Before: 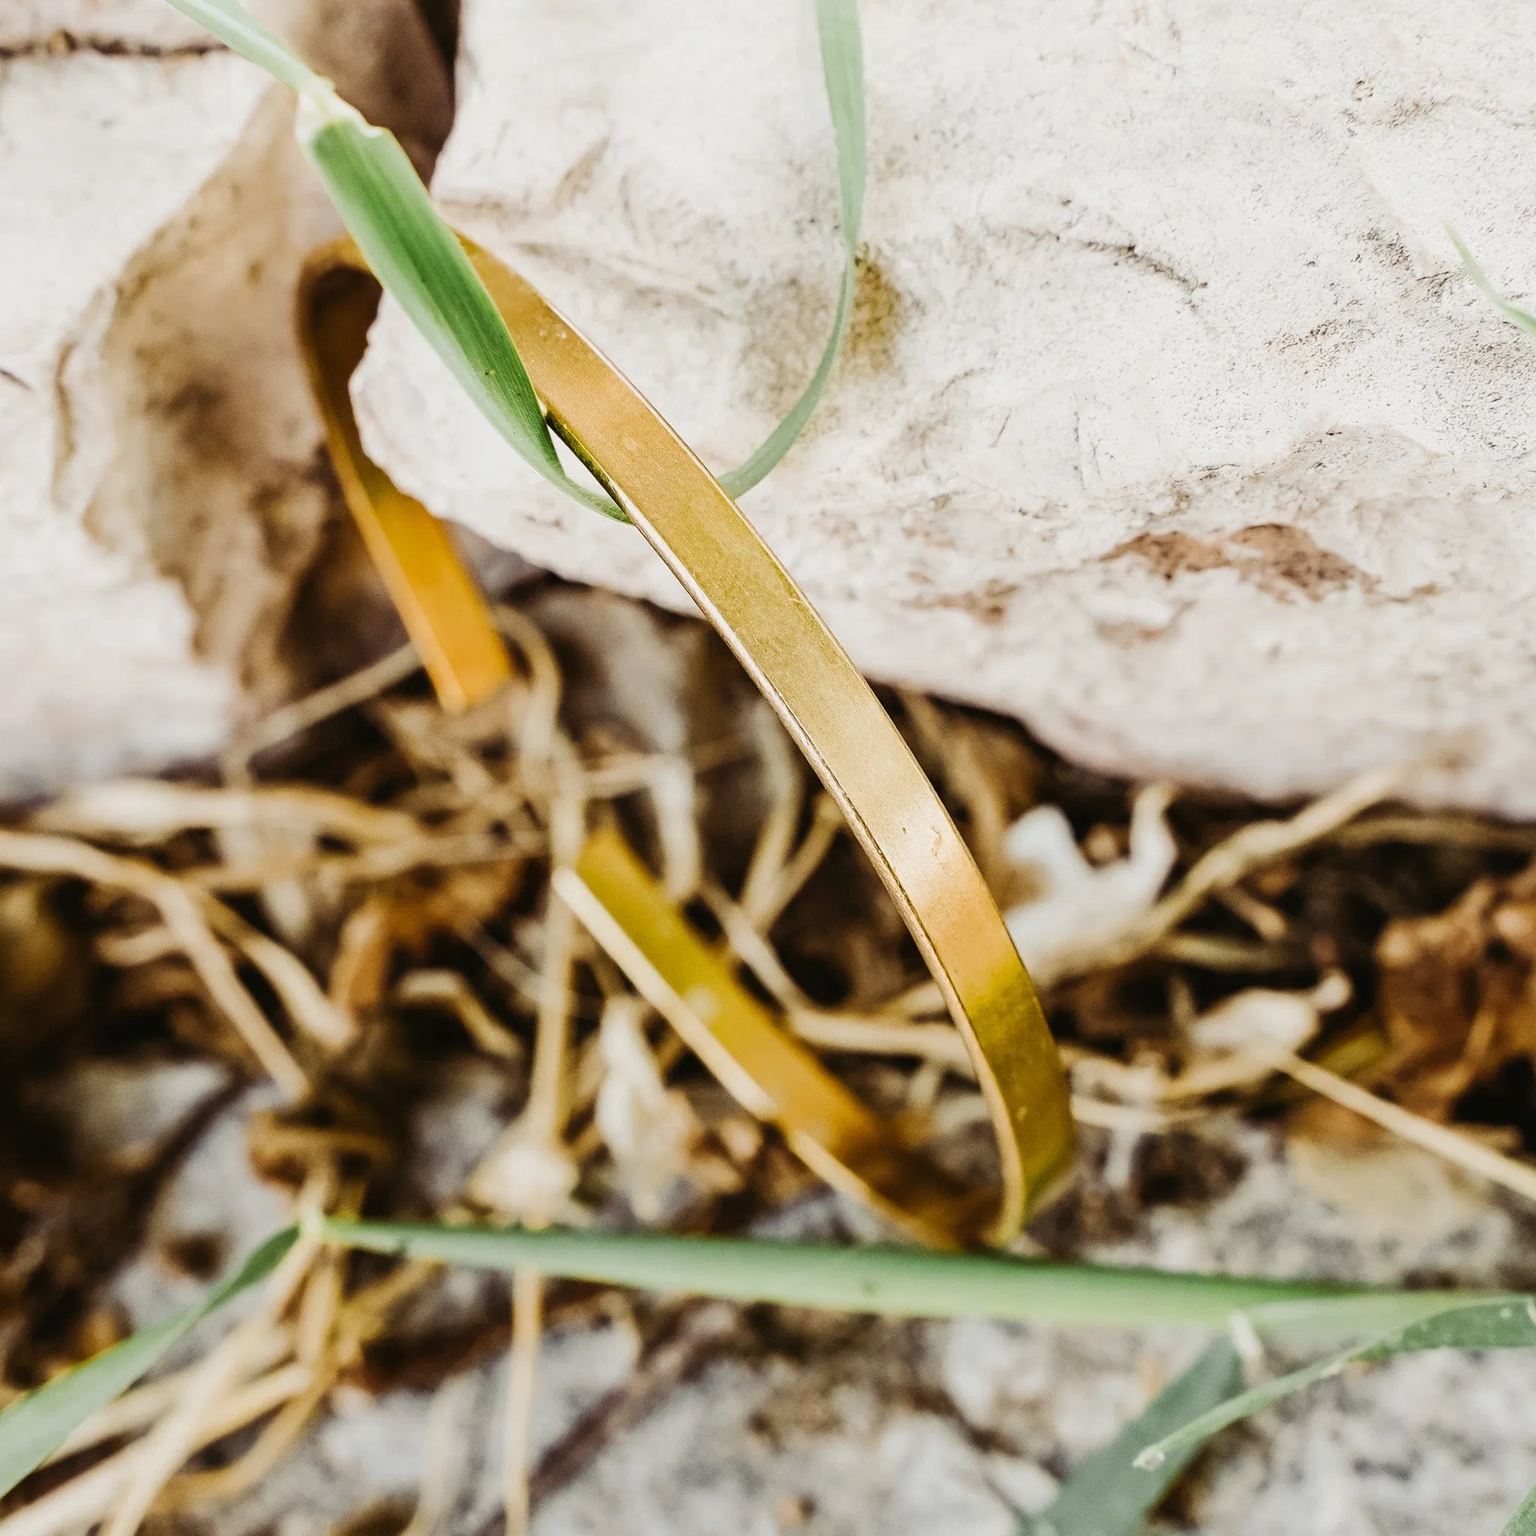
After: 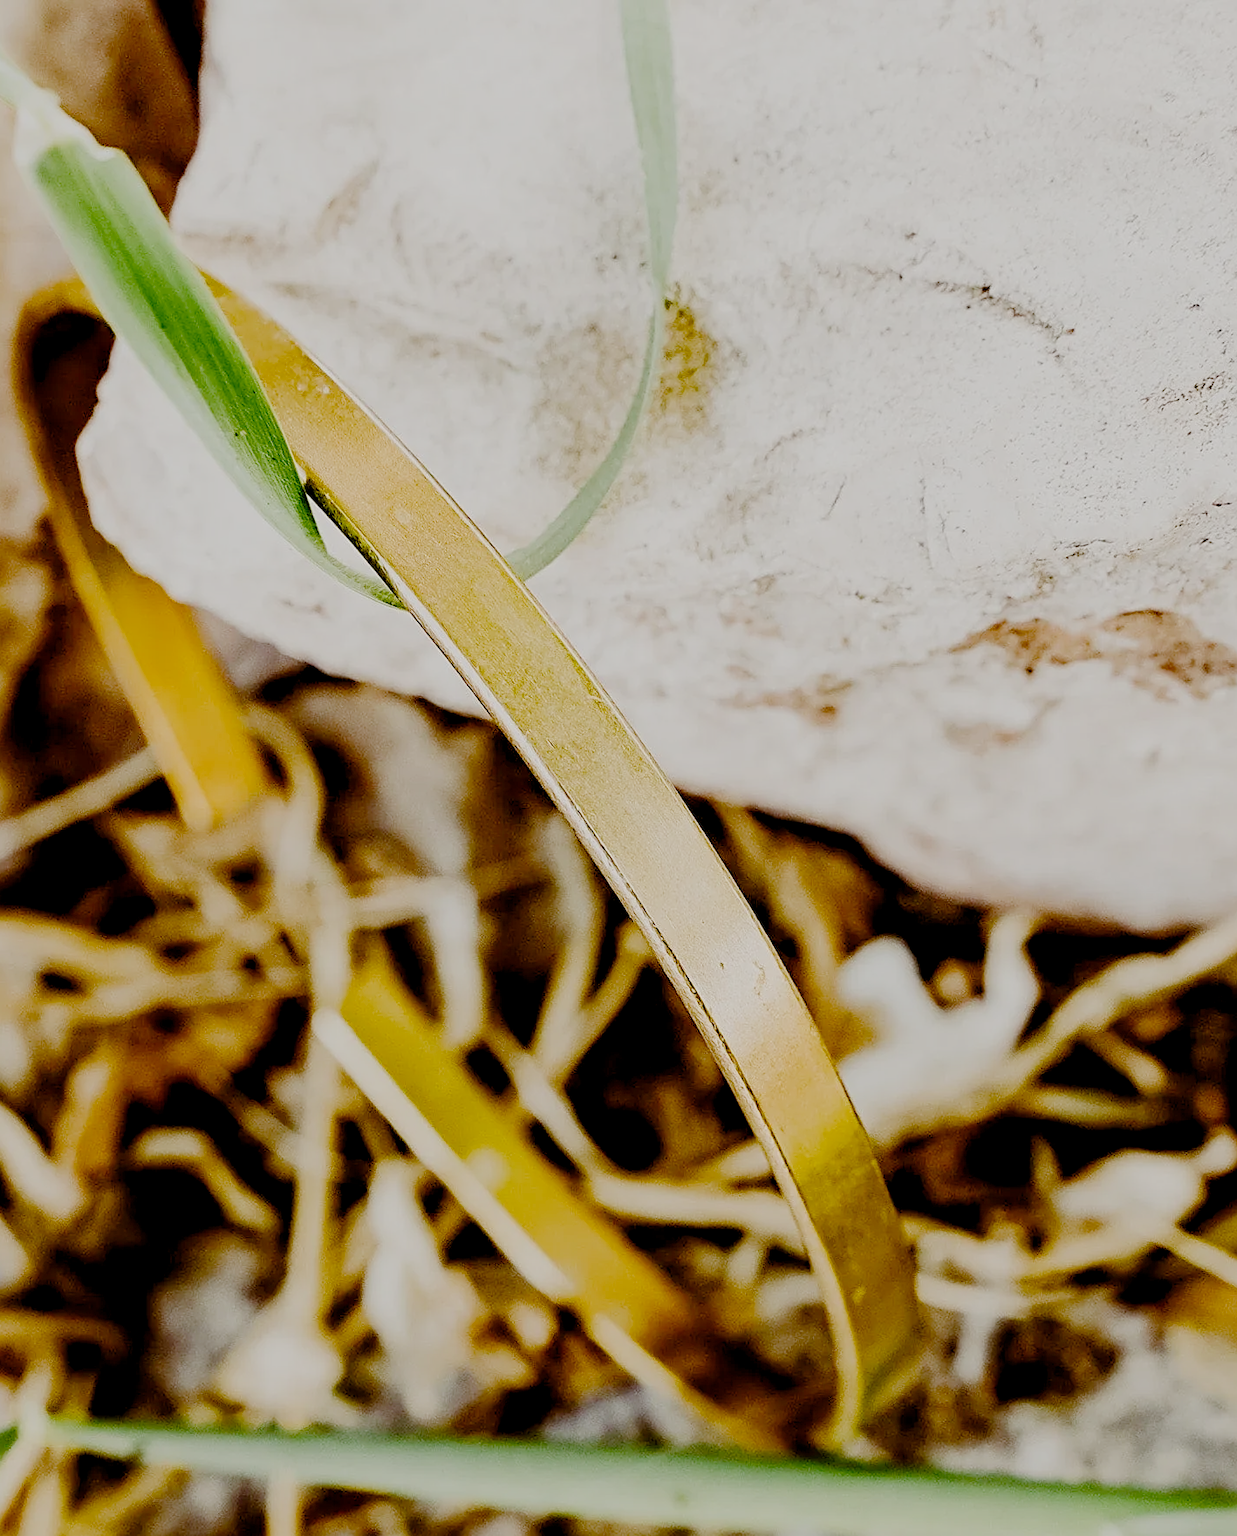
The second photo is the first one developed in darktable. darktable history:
sharpen: on, module defaults
white balance: red 1.009, blue 0.985
filmic rgb: middle gray luminance 18%, black relative exposure -7.5 EV, white relative exposure 8.5 EV, threshold 6 EV, target black luminance 0%, hardness 2.23, latitude 18.37%, contrast 0.878, highlights saturation mix 5%, shadows ↔ highlights balance 10.15%, add noise in highlights 0, preserve chrominance no, color science v3 (2019), use custom middle-gray values true, iterations of high-quality reconstruction 0, contrast in highlights soft, enable highlight reconstruction true
tone equalizer: on, module defaults
crop: left 18.479%, right 12.2%, bottom 13.971%
levels: levels [0.016, 0.484, 0.953]
color balance rgb: perceptual saturation grading › global saturation 20%, perceptual saturation grading › highlights -25%, perceptual saturation grading › shadows 50%
